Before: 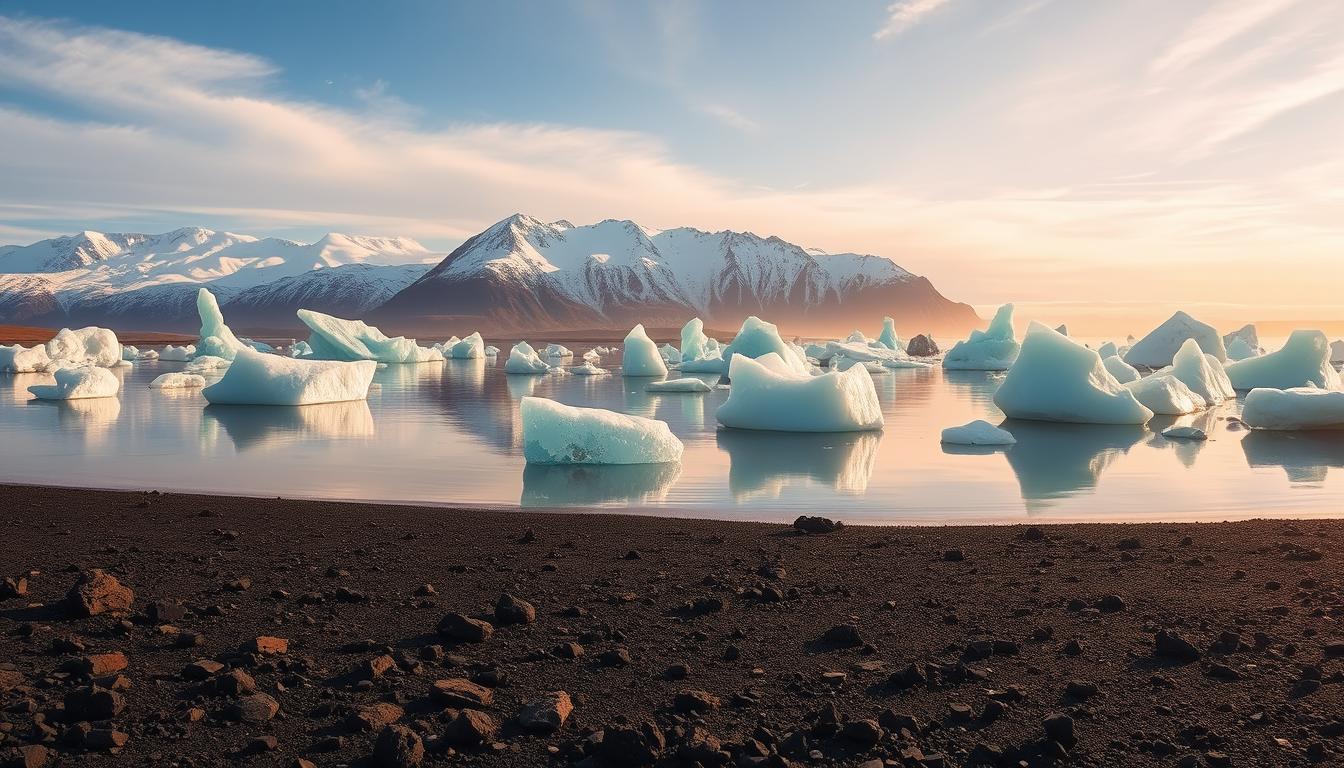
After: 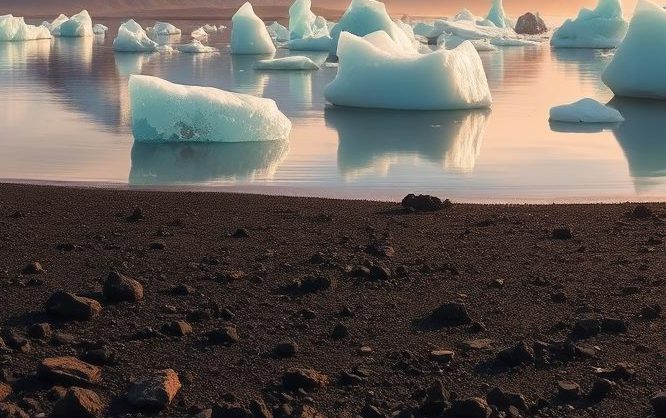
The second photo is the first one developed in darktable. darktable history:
contrast equalizer: octaves 7, y [[0.5 ×4, 0.467, 0.376], [0.5 ×6], [0.5 ×6], [0 ×6], [0 ×6]]
crop: left 29.216%, top 42.031%, right 21.189%, bottom 3.463%
